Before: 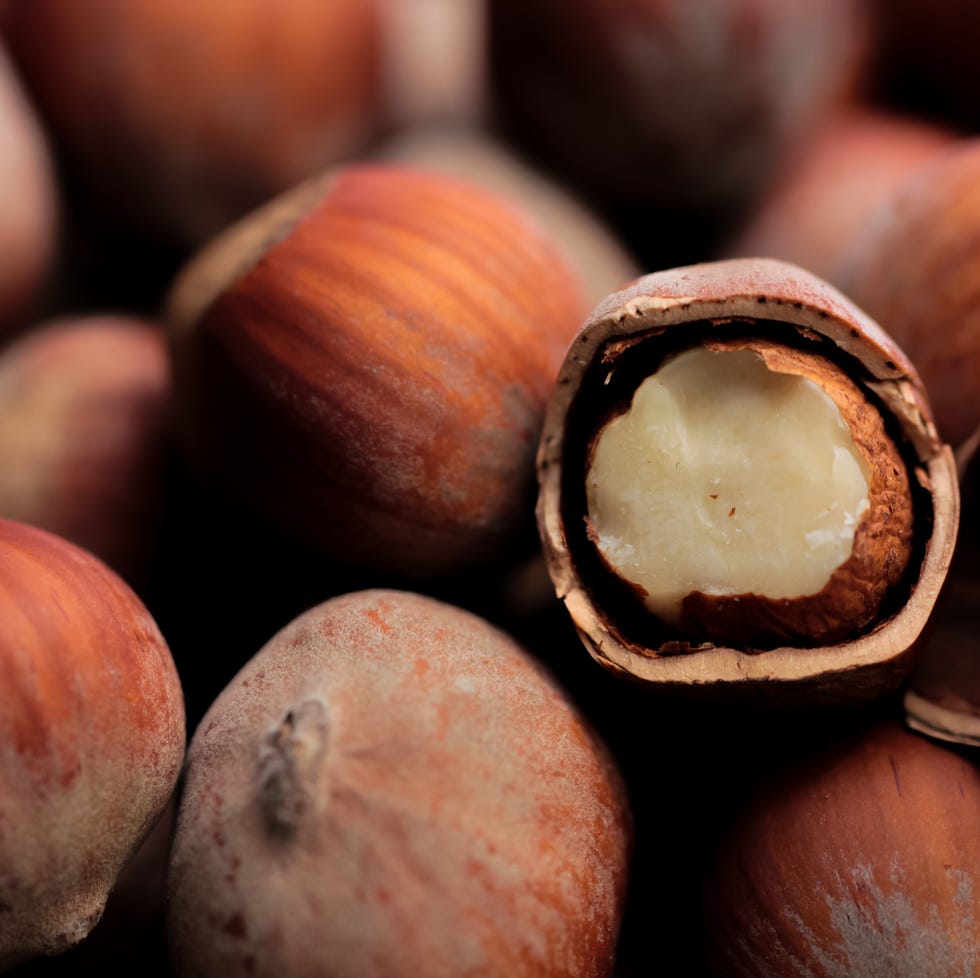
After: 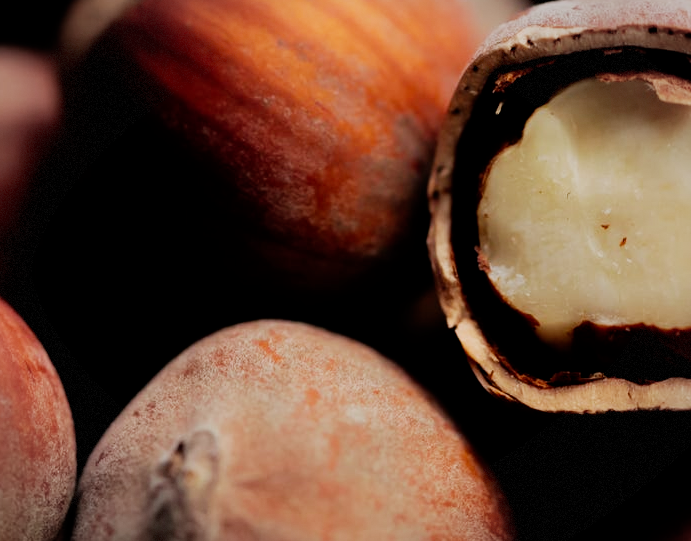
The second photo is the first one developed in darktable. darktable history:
vignetting: fall-off start 91%, fall-off radius 39.39%, brightness -0.182, saturation -0.3, width/height ratio 1.219, shape 1.3, dithering 8-bit output, unbound false
filmic rgb: black relative exposure -16 EV, white relative exposure 5.31 EV, hardness 5.9, contrast 1.25, preserve chrominance no, color science v5 (2021)
crop: left 11.123%, top 27.61%, right 18.3%, bottom 17.034%
